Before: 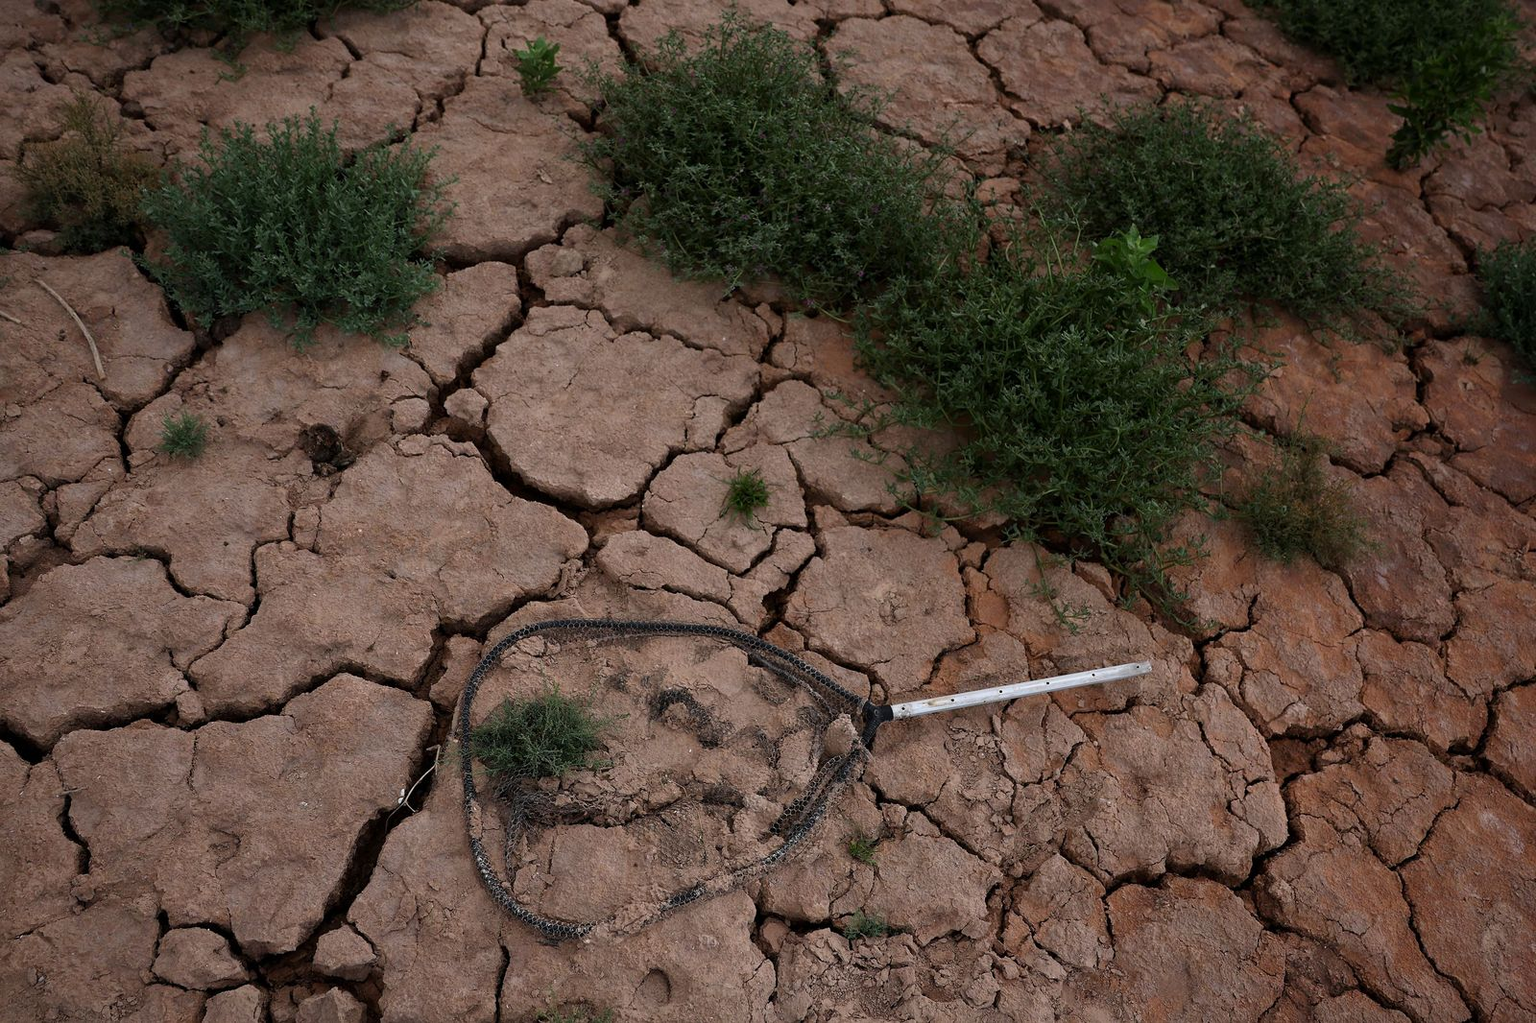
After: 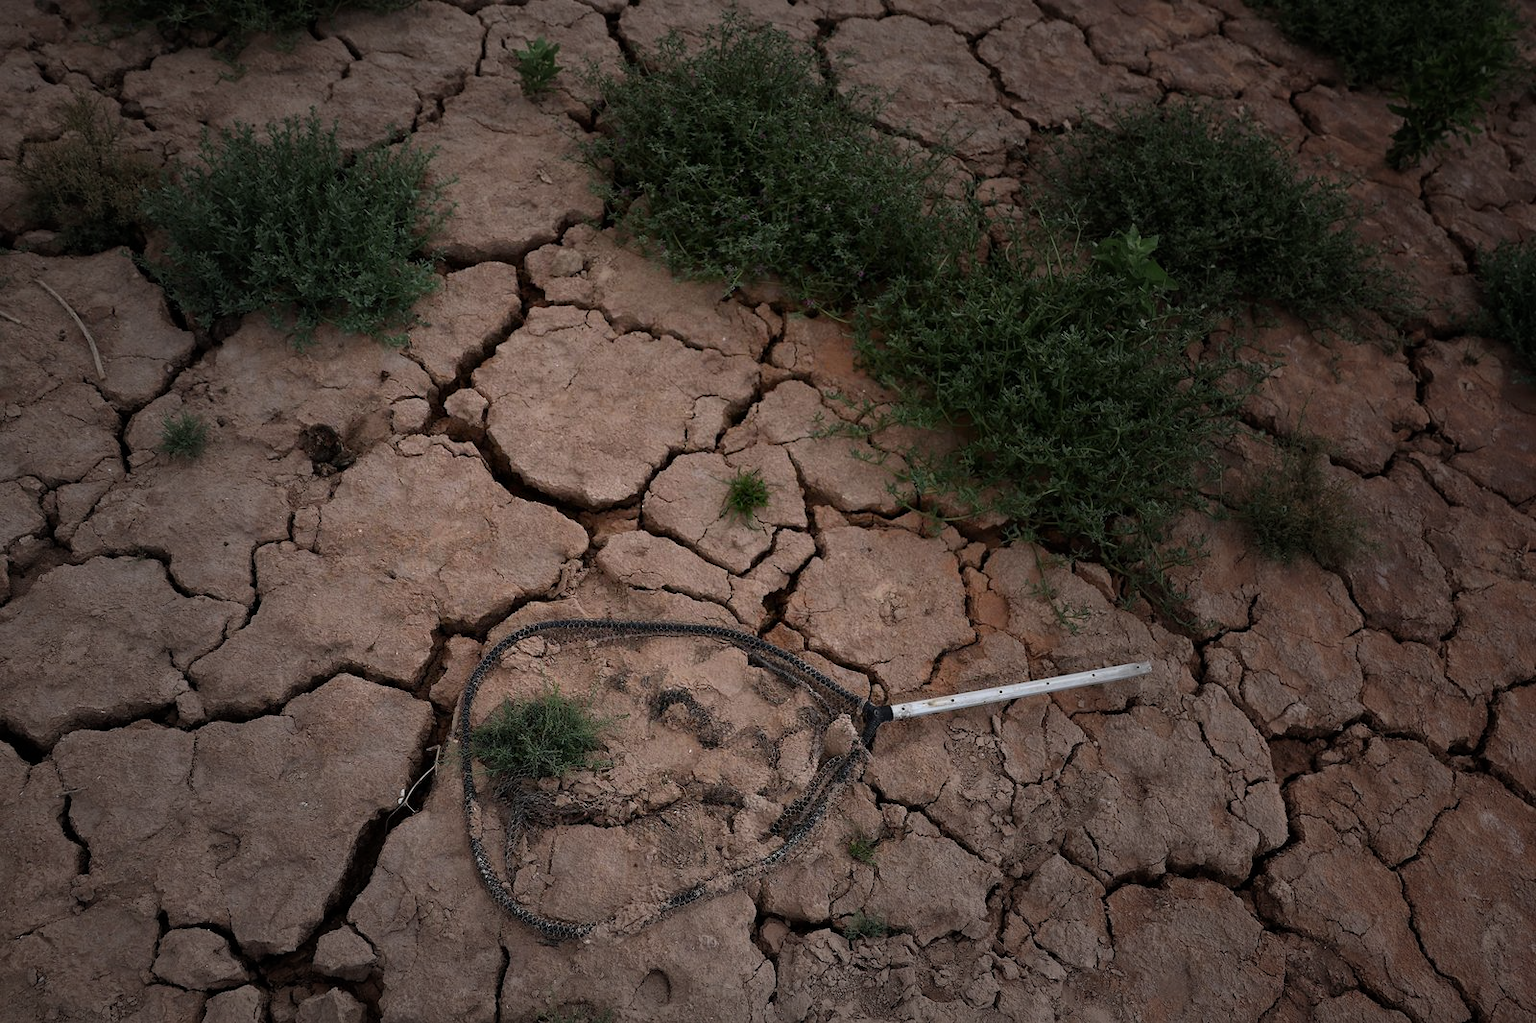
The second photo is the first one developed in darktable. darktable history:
vignetting: fall-off start 30.69%, fall-off radius 35.38%, brightness -0.405, saturation -0.308, center (-0.122, -0.003)
